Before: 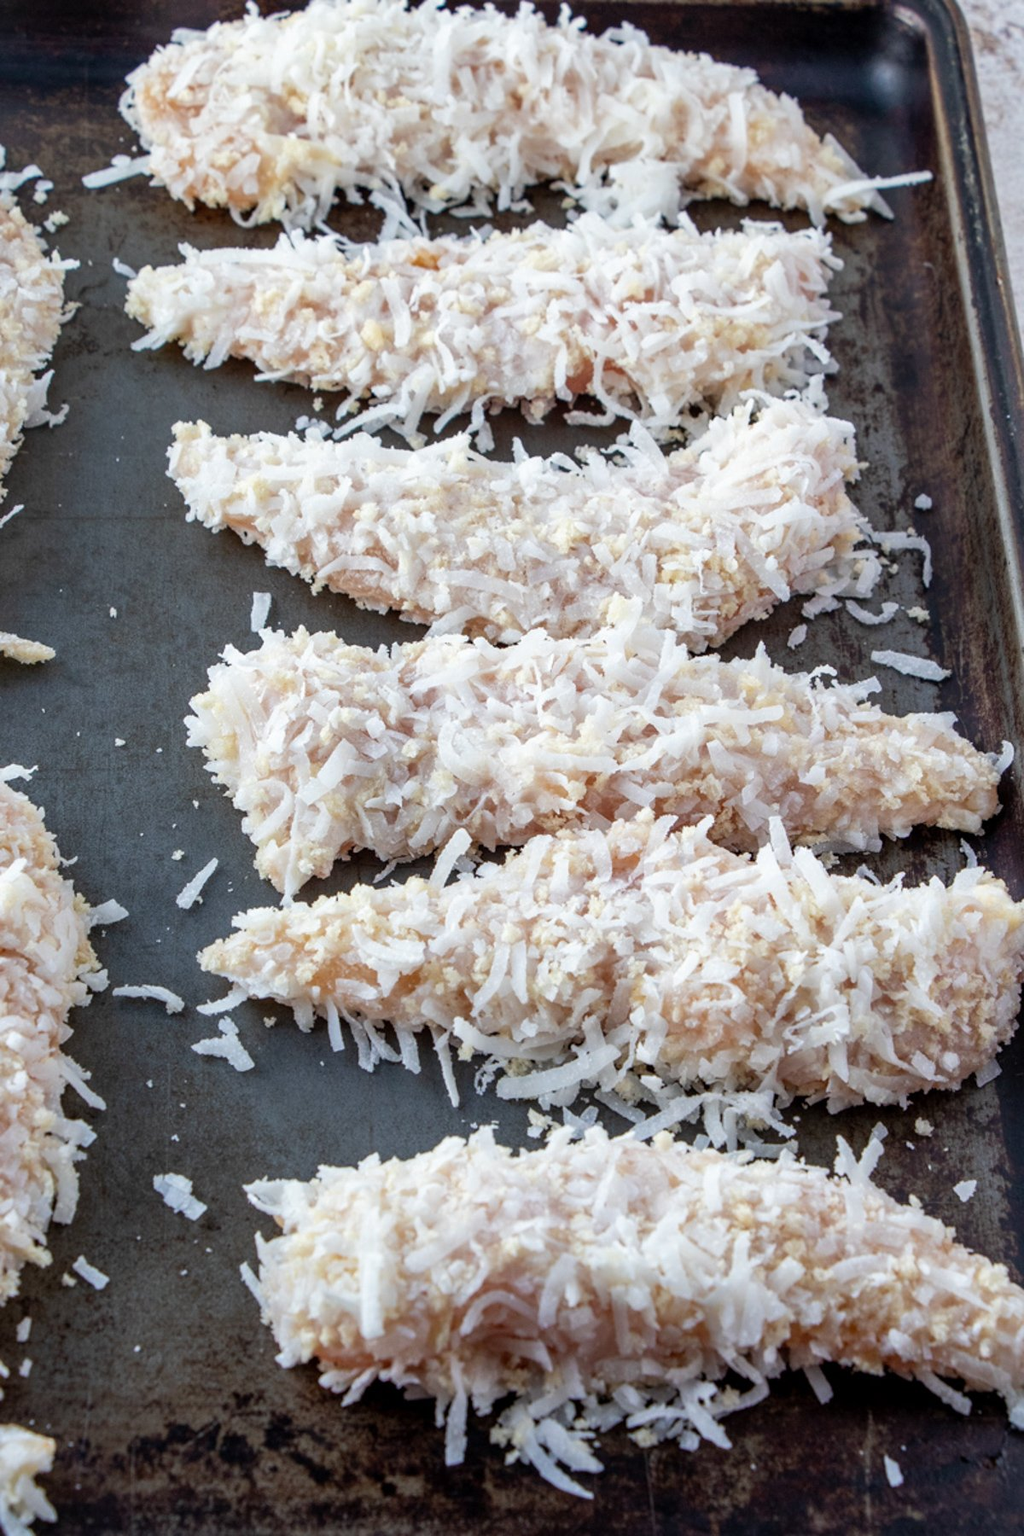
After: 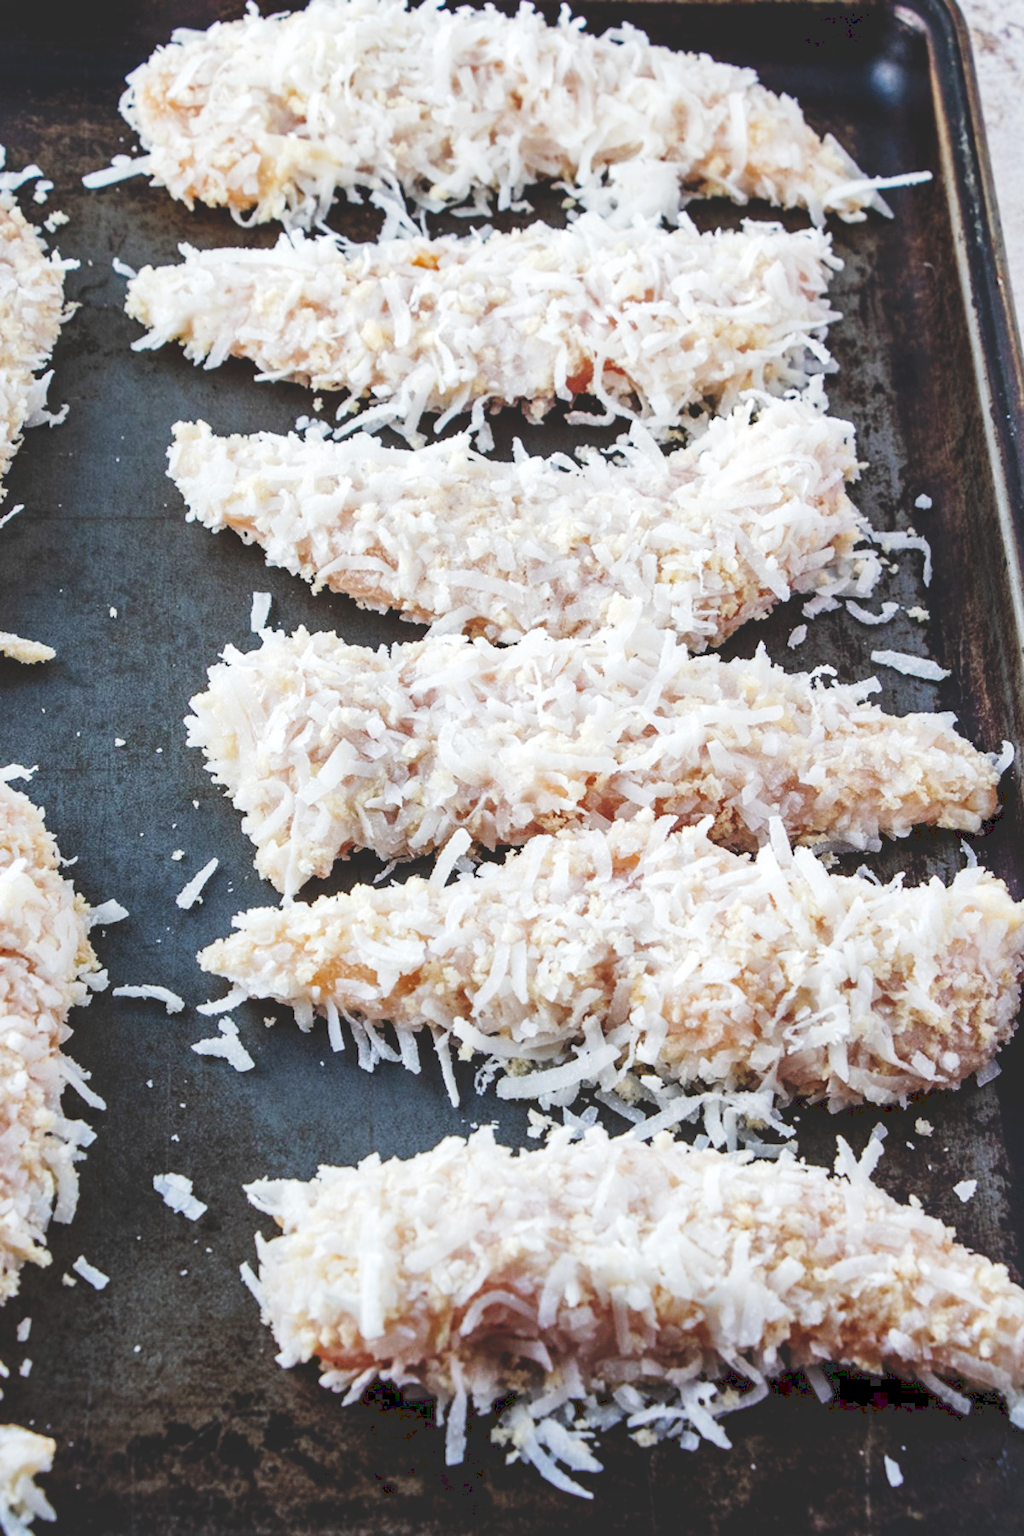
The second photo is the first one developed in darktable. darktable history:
tone curve: curves: ch0 [(0, 0) (0.003, 0.172) (0.011, 0.177) (0.025, 0.177) (0.044, 0.177) (0.069, 0.178) (0.1, 0.181) (0.136, 0.19) (0.177, 0.208) (0.224, 0.226) (0.277, 0.274) (0.335, 0.338) (0.399, 0.43) (0.468, 0.535) (0.543, 0.635) (0.623, 0.726) (0.709, 0.815) (0.801, 0.882) (0.898, 0.936) (1, 1)], preserve colors none
local contrast: mode bilateral grid, contrast 19, coarseness 50, detail 119%, midtone range 0.2
